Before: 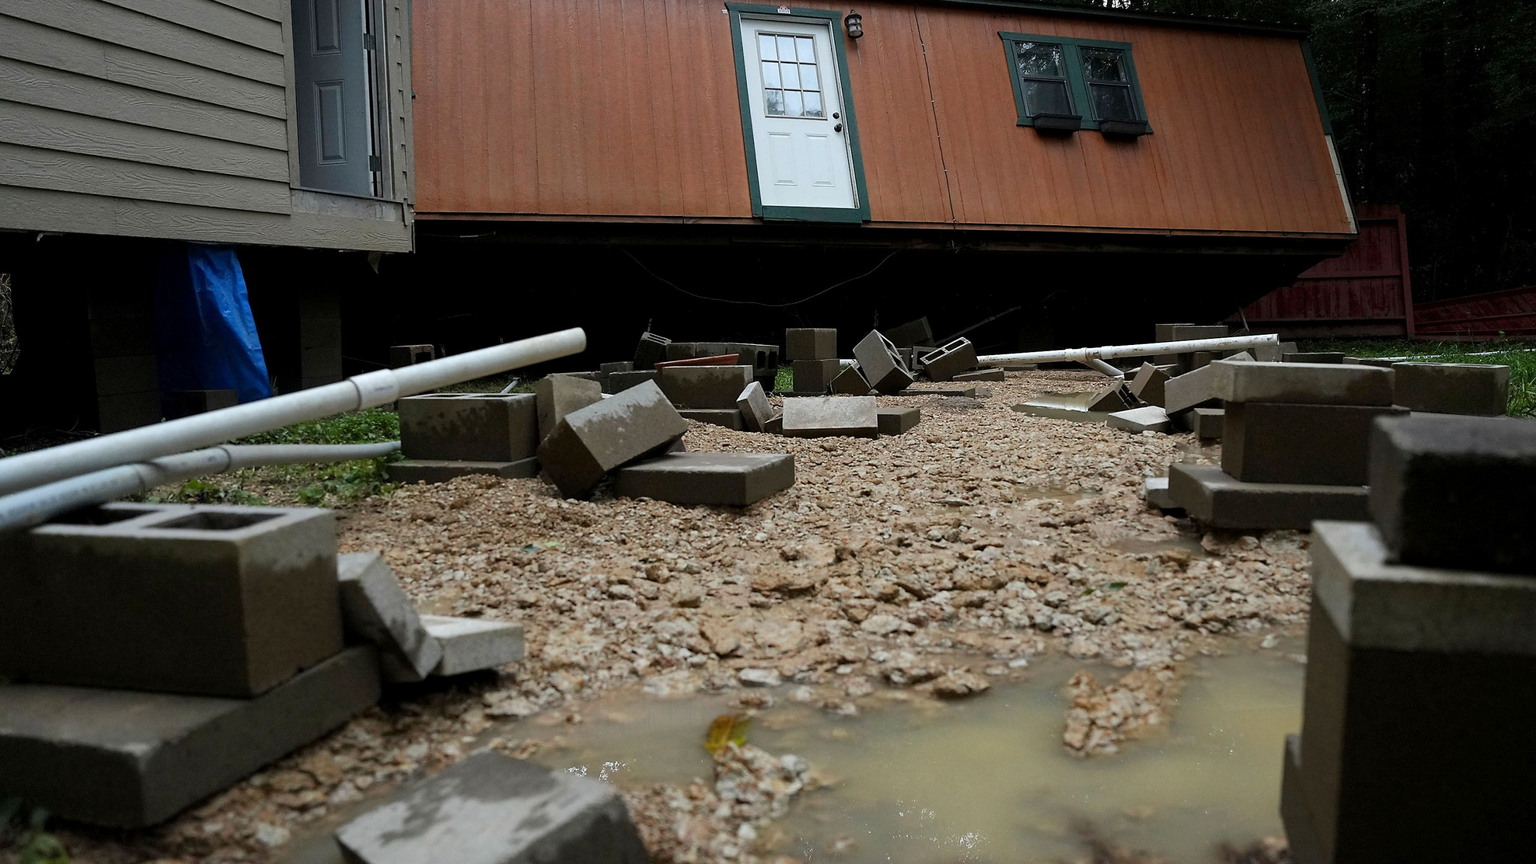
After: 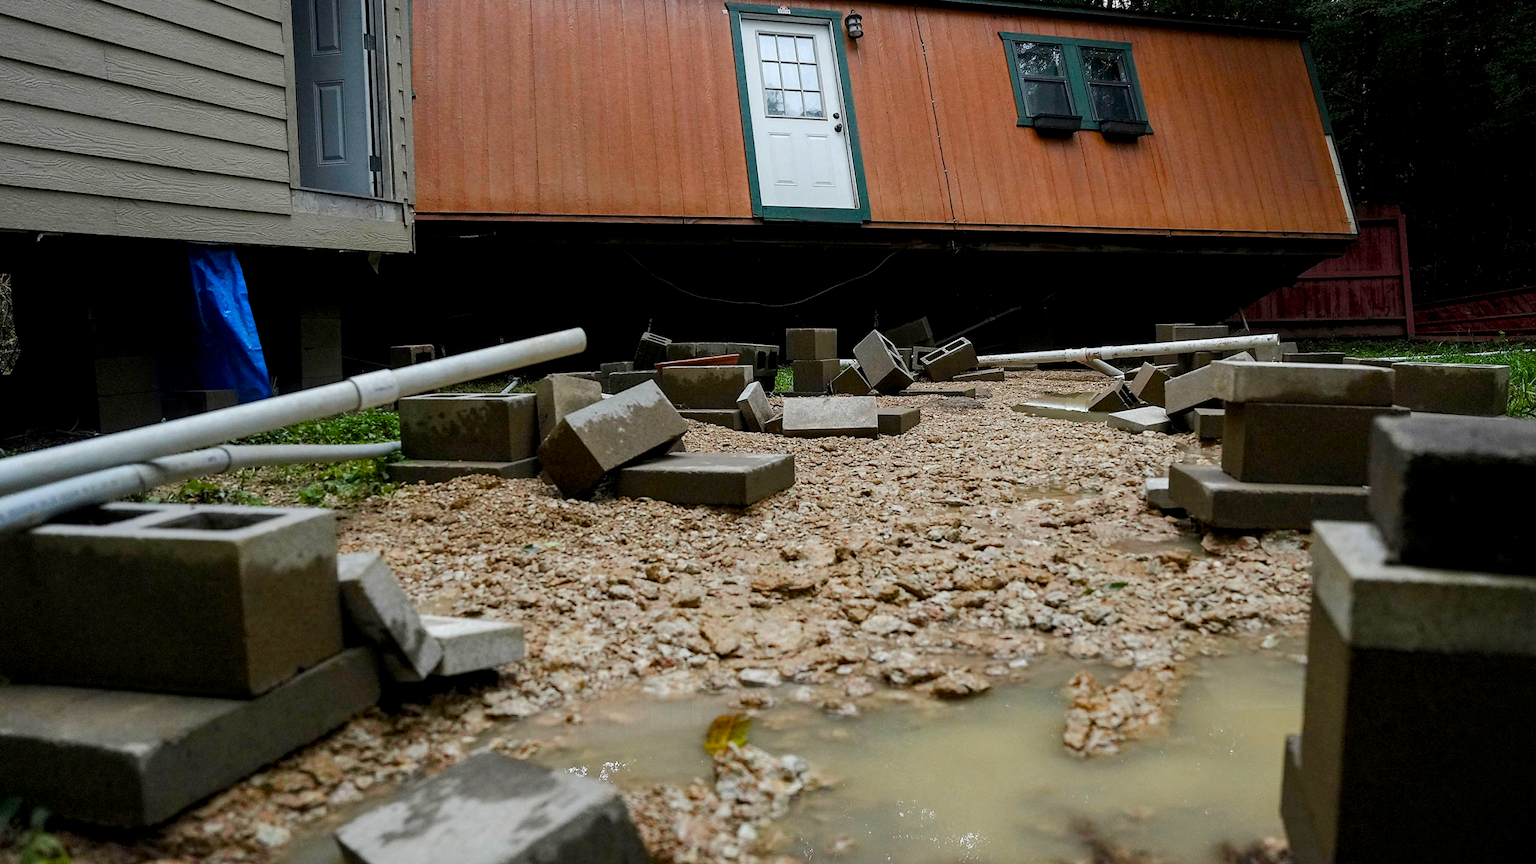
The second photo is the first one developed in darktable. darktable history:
local contrast: detail 130%
color balance rgb: perceptual saturation grading › global saturation 25.847%, perceptual saturation grading › highlights -50.324%, perceptual saturation grading › shadows 30.531%, perceptual brilliance grading › mid-tones 9.087%, perceptual brilliance grading › shadows 15.304%
